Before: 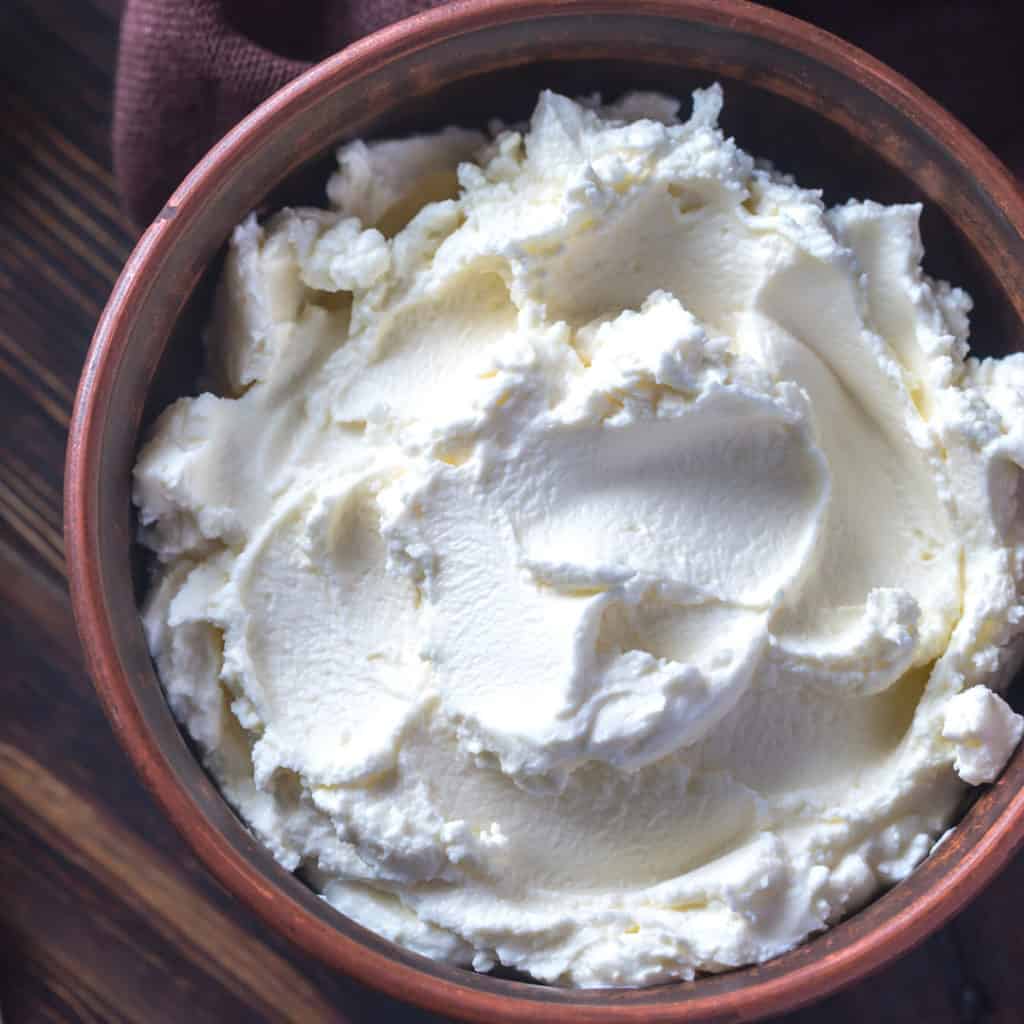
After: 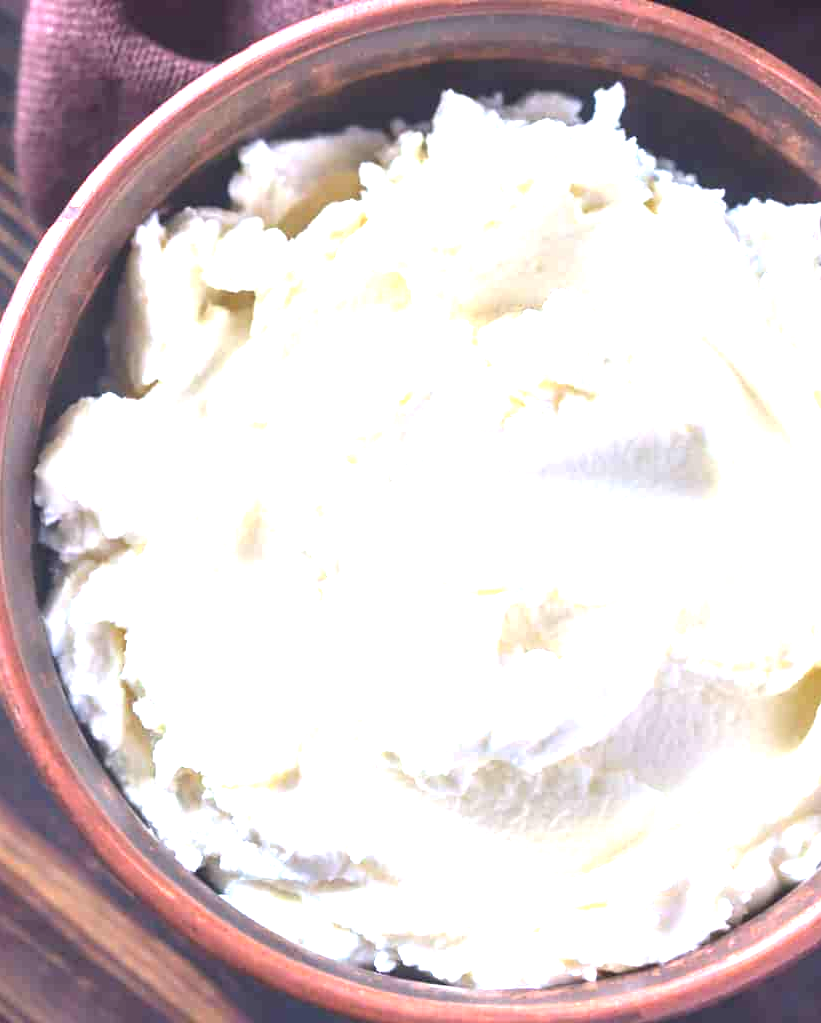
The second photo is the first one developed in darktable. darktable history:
crop and rotate: left 9.597%, right 10.195%
exposure: exposure 2 EV, compensate exposure bias true, compensate highlight preservation false
